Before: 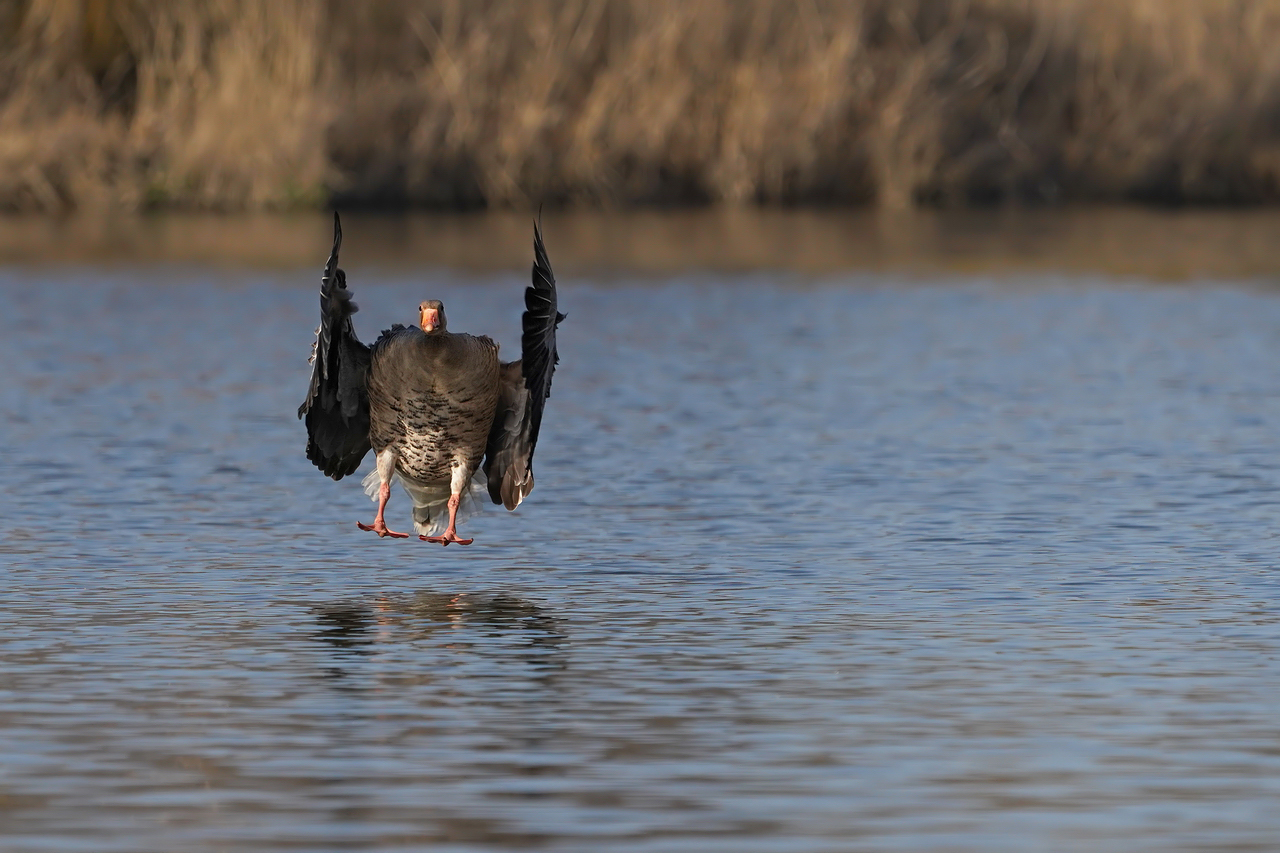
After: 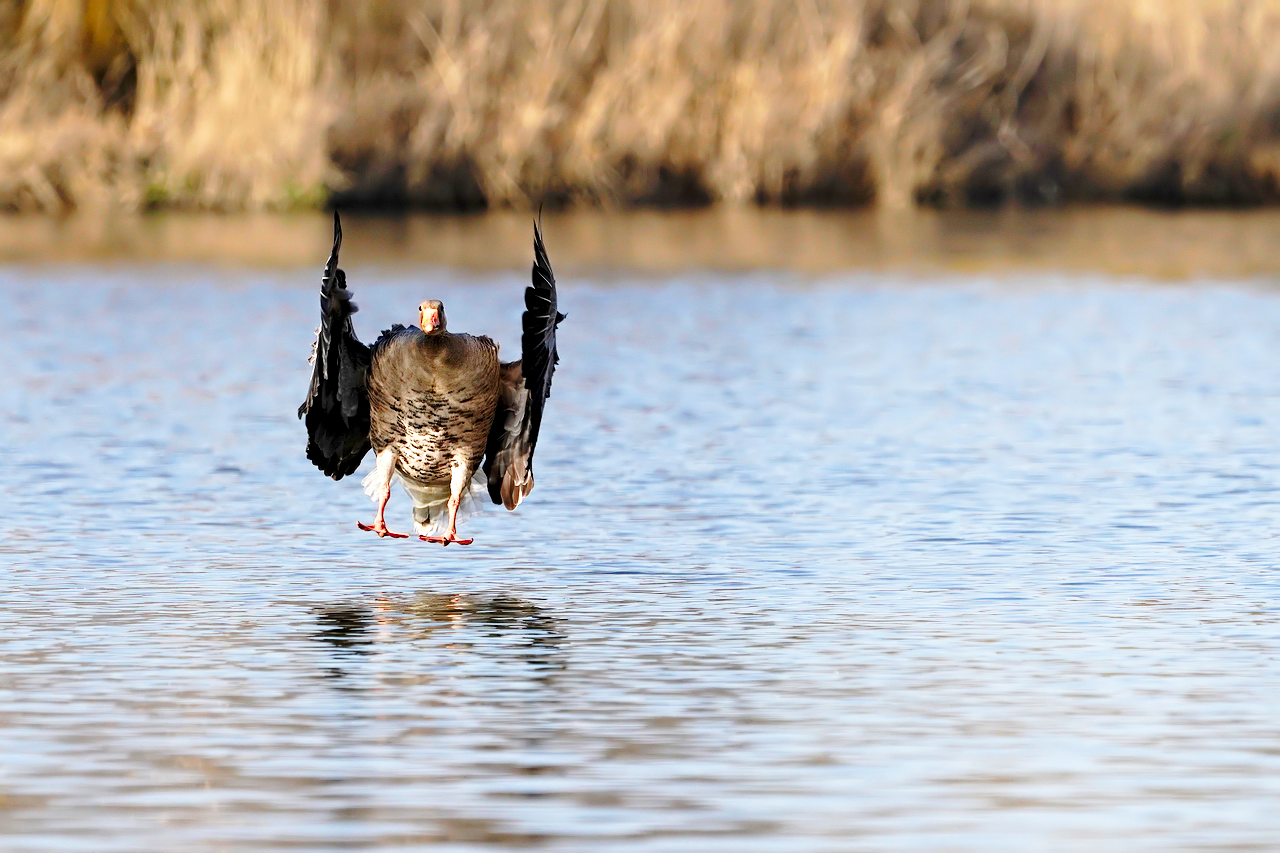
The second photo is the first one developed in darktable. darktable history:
base curve: curves: ch0 [(0, 0) (0.036, 0.037) (0.121, 0.228) (0.46, 0.76) (0.859, 0.983) (1, 1)], preserve colors none
exposure: black level correction 0.007, exposure 0.157 EV, compensate exposure bias true, compensate highlight preservation false
